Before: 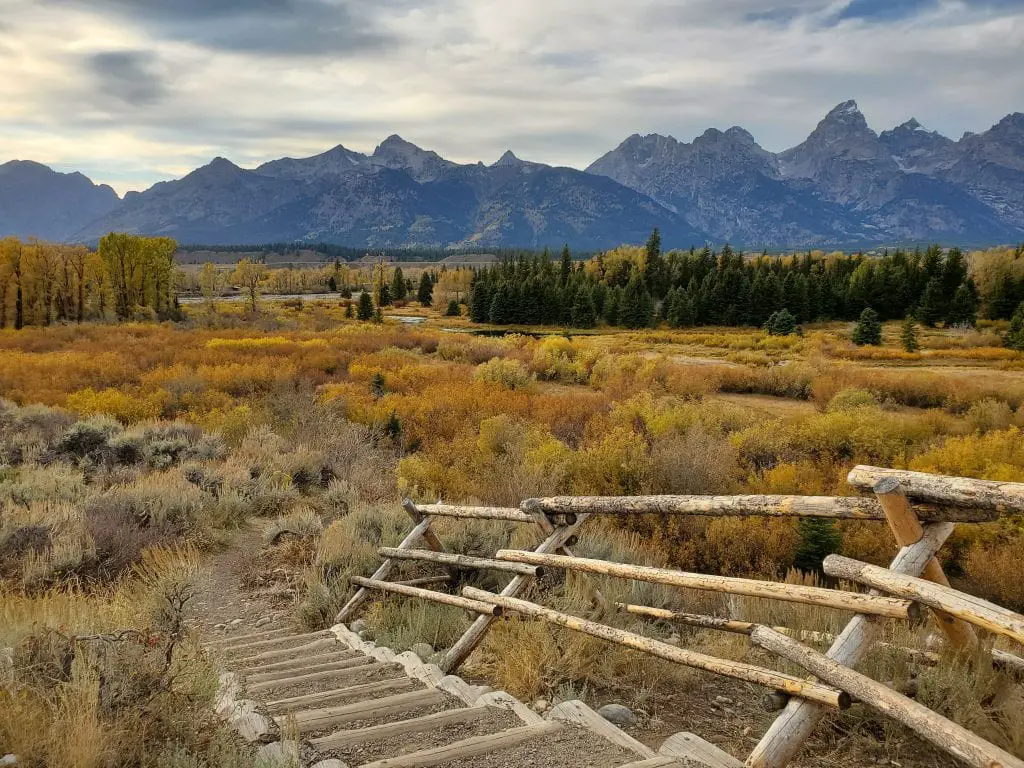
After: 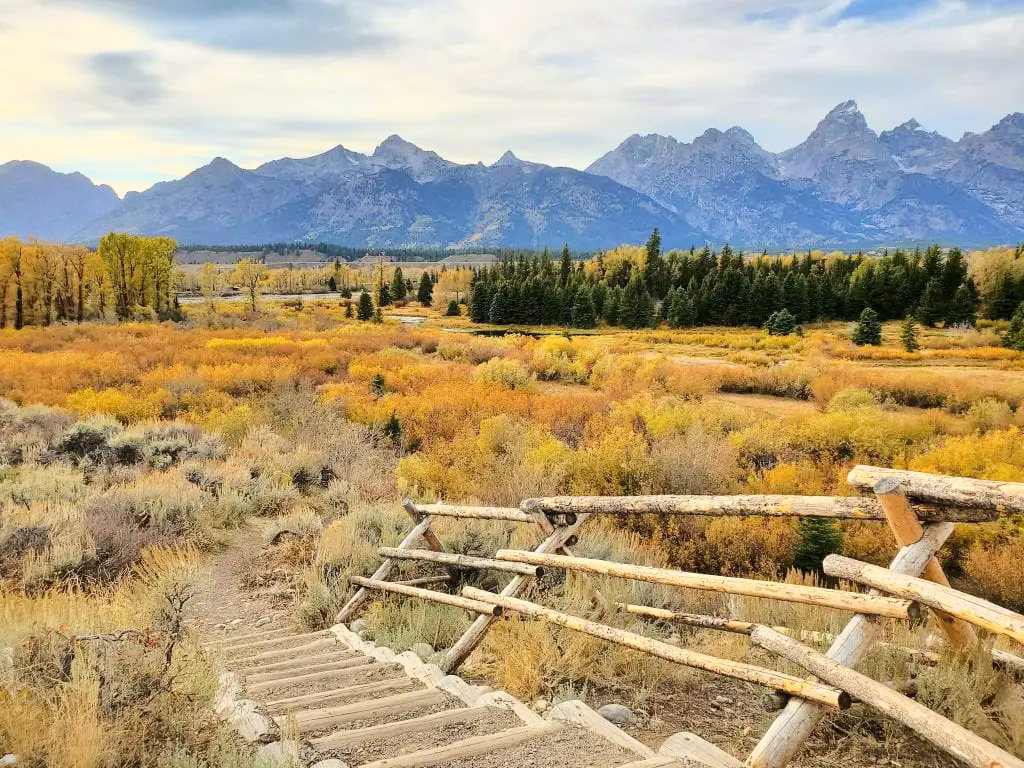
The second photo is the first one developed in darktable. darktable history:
base curve: curves: ch0 [(0, 0) (0.025, 0.046) (0.112, 0.277) (0.467, 0.74) (0.814, 0.929) (1, 0.942)]
tone equalizer: on, module defaults
